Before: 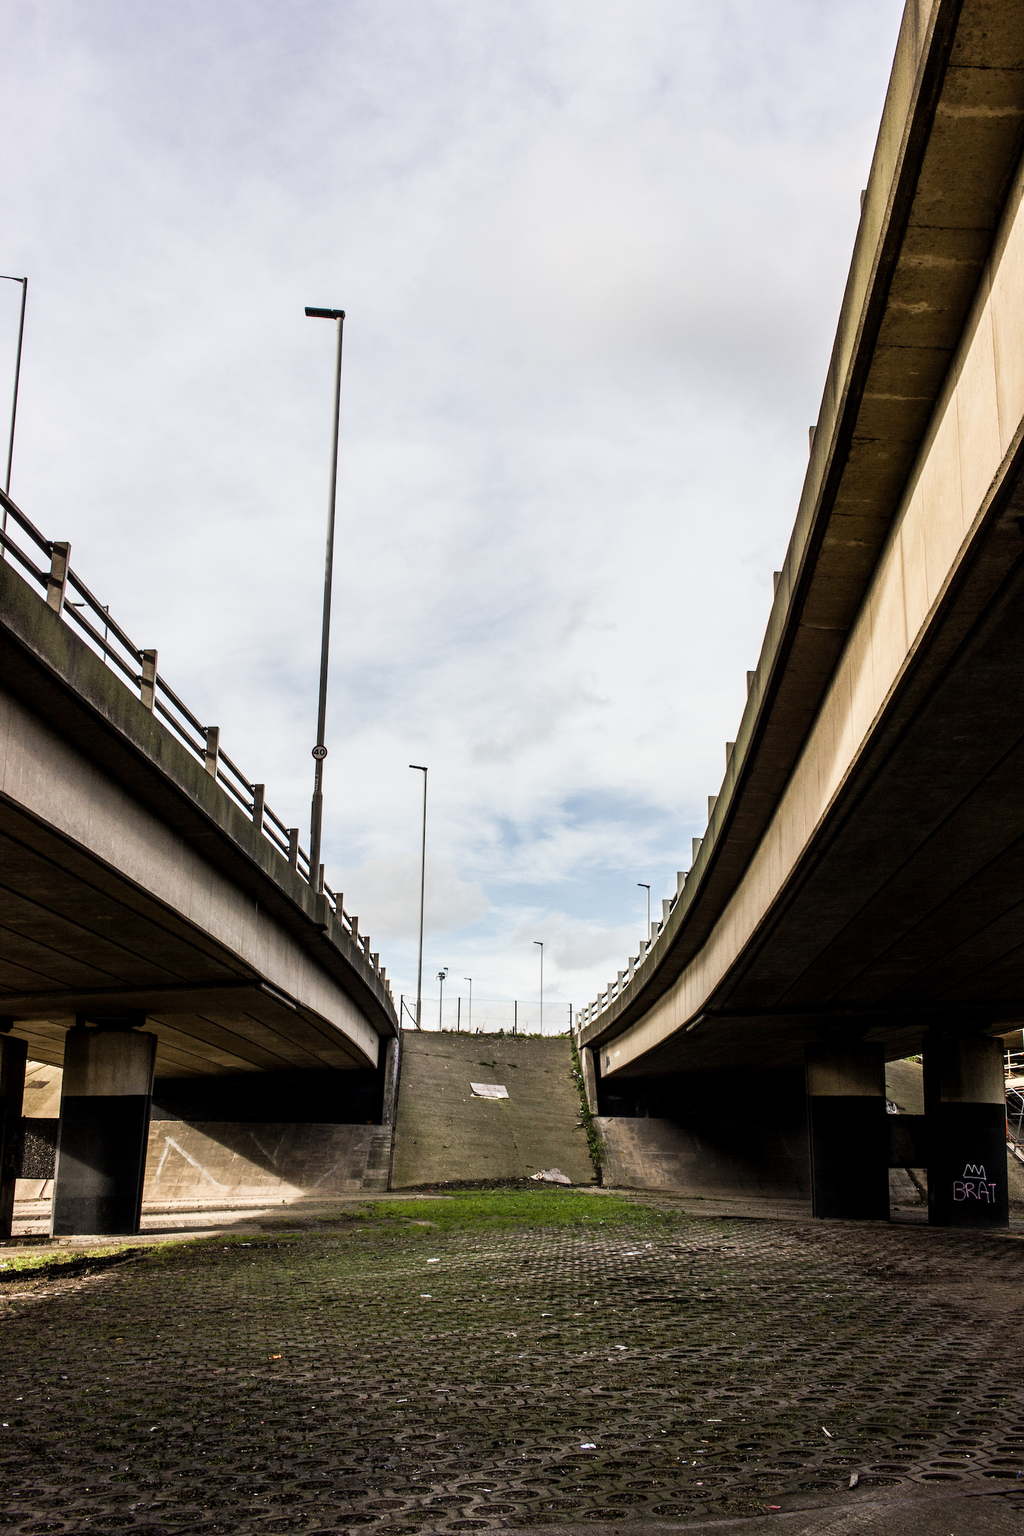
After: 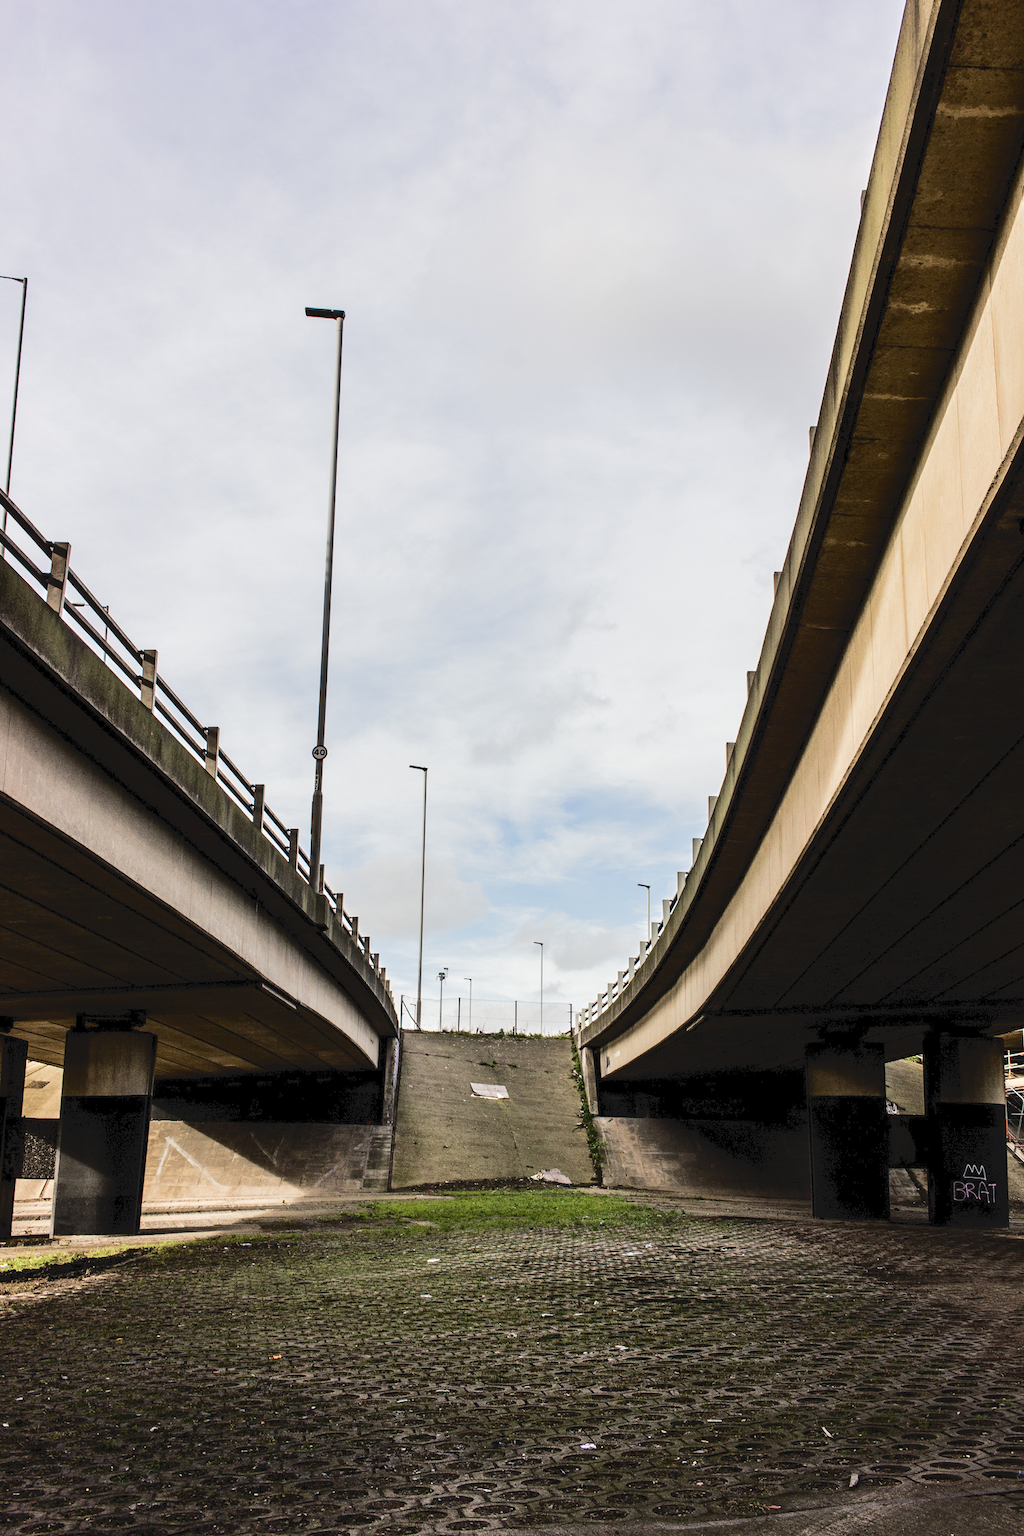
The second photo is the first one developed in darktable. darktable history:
tone curve: curves: ch0 [(0, 0) (0.003, 0.077) (0.011, 0.08) (0.025, 0.083) (0.044, 0.095) (0.069, 0.106) (0.1, 0.12) (0.136, 0.144) (0.177, 0.185) (0.224, 0.231) (0.277, 0.297) (0.335, 0.382) (0.399, 0.471) (0.468, 0.553) (0.543, 0.623) (0.623, 0.689) (0.709, 0.75) (0.801, 0.81) (0.898, 0.873) (1, 1)], color space Lab, independent channels, preserve colors none
